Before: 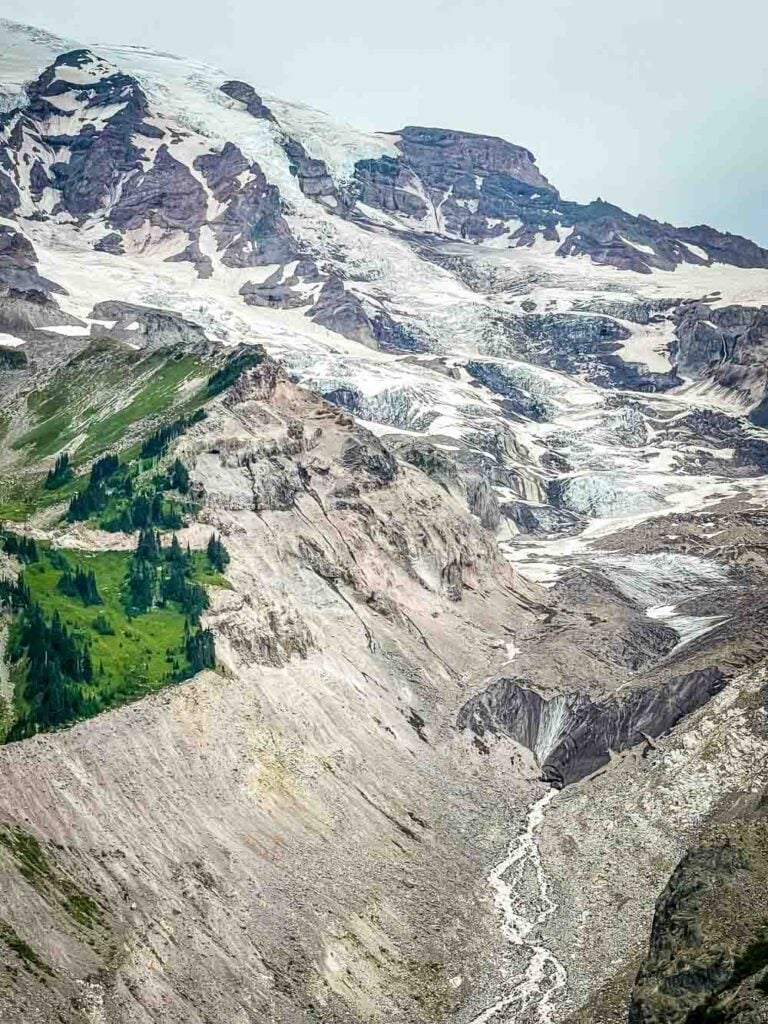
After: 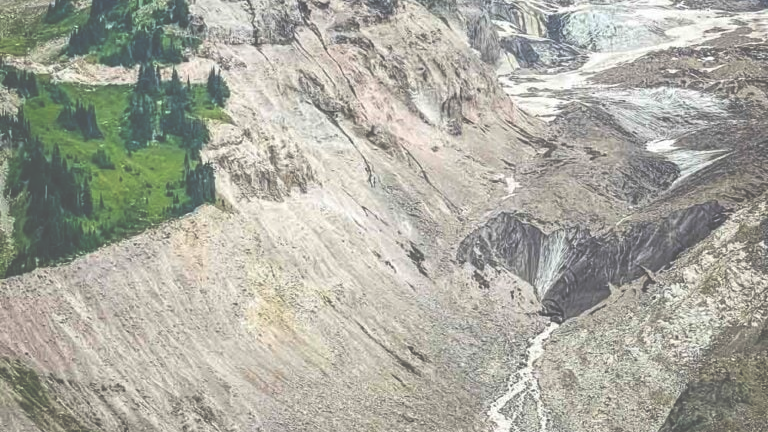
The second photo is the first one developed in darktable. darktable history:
exposure: black level correction -0.086, compensate exposure bias true, compensate highlight preservation false
color zones: curves: ch0 [(0, 0.5) (0.143, 0.5) (0.286, 0.5) (0.429, 0.5) (0.571, 0.5) (0.714, 0.476) (0.857, 0.5) (1, 0.5)]; ch2 [(0, 0.5) (0.143, 0.5) (0.286, 0.5) (0.429, 0.5) (0.571, 0.5) (0.714, 0.487) (0.857, 0.5) (1, 0.5)]
crop: top 45.556%, bottom 12.232%
